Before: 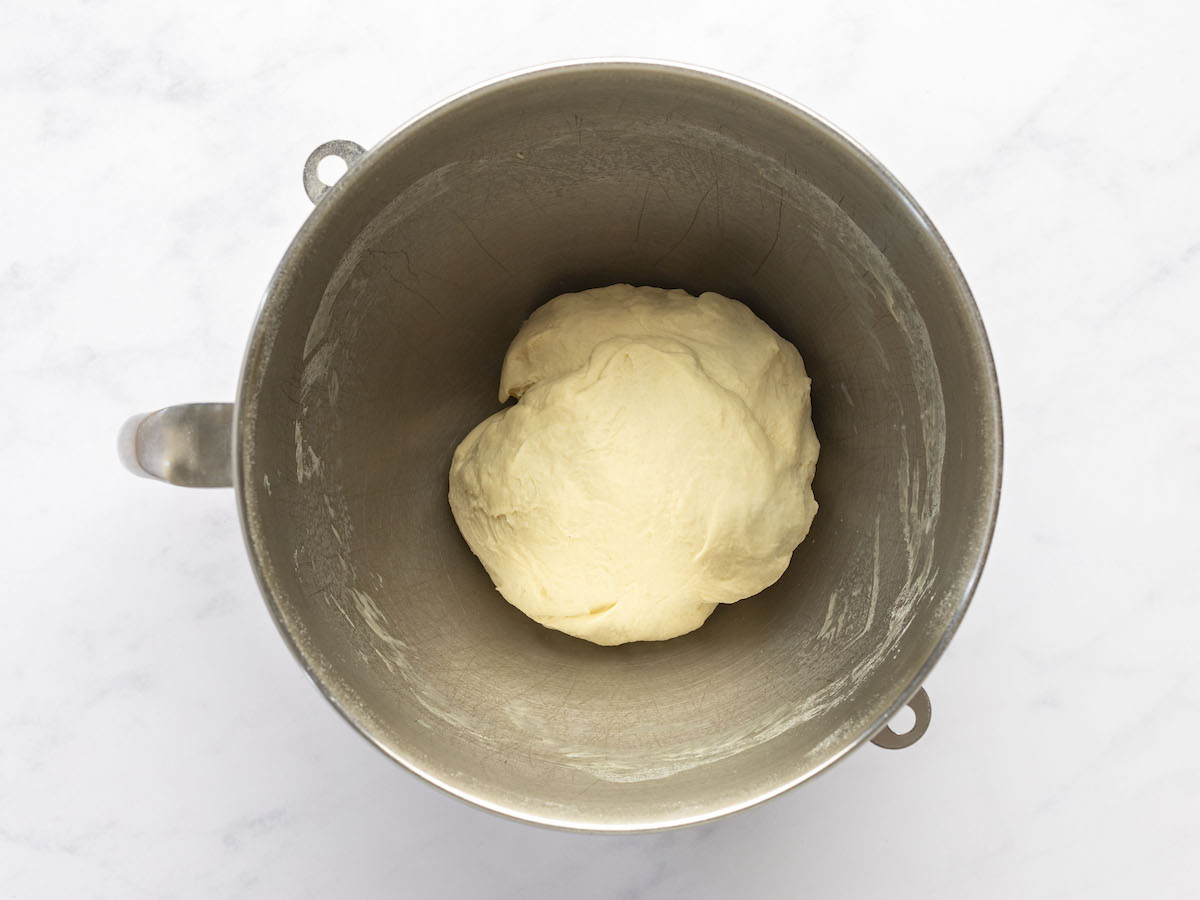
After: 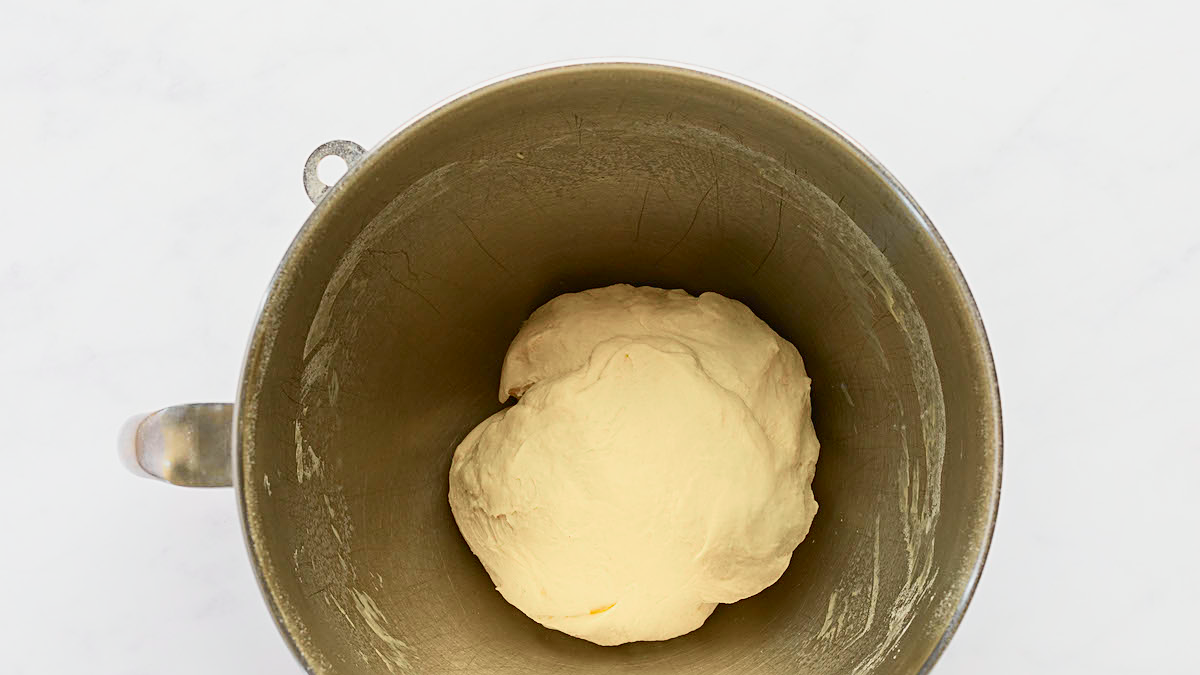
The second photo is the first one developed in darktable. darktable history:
sharpen: on, module defaults
shadows and highlights: shadows 0, highlights 40
vibrance: on, module defaults
crop: bottom 24.988%
tone curve: curves: ch0 [(0, 0.018) (0.036, 0.038) (0.15, 0.131) (0.27, 0.247) (0.545, 0.561) (0.761, 0.761) (1, 0.919)]; ch1 [(0, 0) (0.179, 0.173) (0.322, 0.32) (0.429, 0.431) (0.502, 0.5) (0.519, 0.522) (0.562, 0.588) (0.625, 0.67) (0.711, 0.745) (1, 1)]; ch2 [(0, 0) (0.29, 0.295) (0.404, 0.436) (0.497, 0.499) (0.521, 0.523) (0.561, 0.605) (0.657, 0.655) (0.712, 0.764) (1, 1)], color space Lab, independent channels, preserve colors none
